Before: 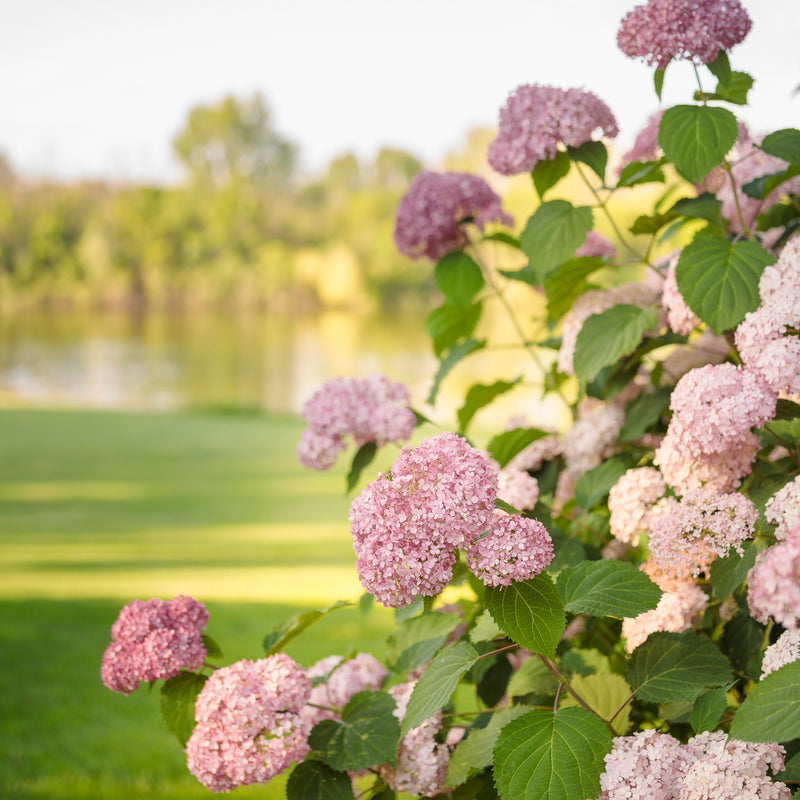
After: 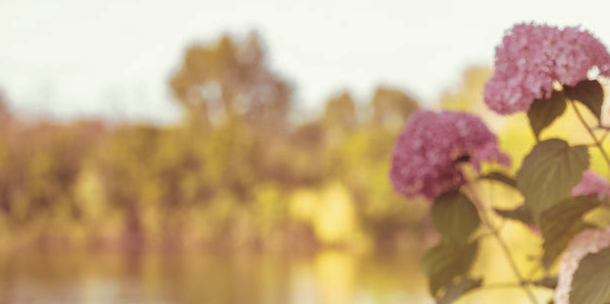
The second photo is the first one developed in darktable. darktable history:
shadows and highlights: on, module defaults
crop: left 0.579%, top 7.627%, right 23.167%, bottom 54.275%
split-toning: compress 20%
